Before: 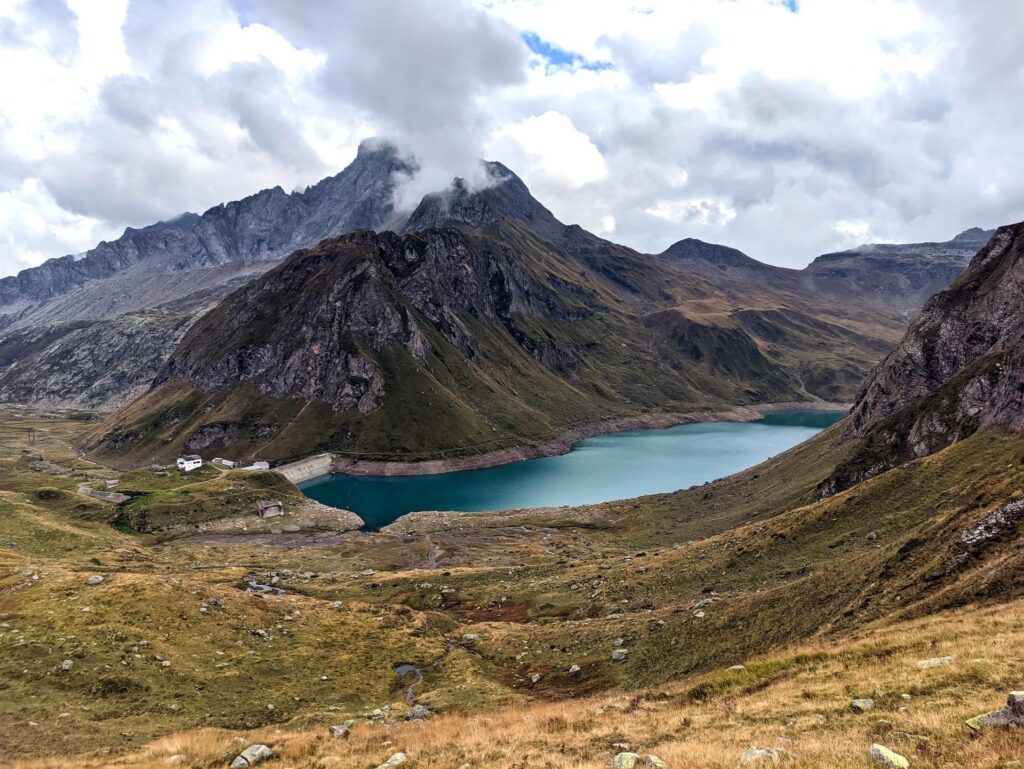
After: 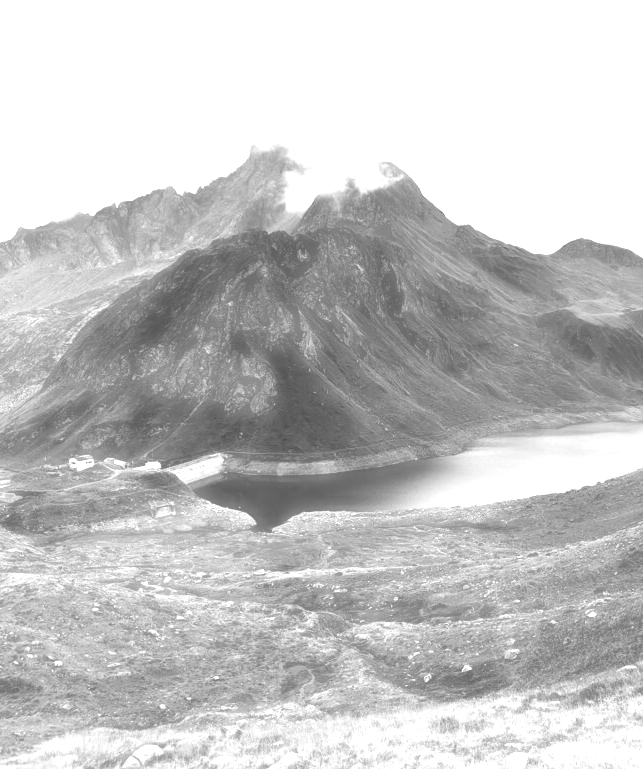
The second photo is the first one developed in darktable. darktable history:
crop: left 10.644%, right 26.528%
color correction: highlights a* 14.52, highlights b* 4.84
haze removal: strength -0.9, distance 0.225, compatibility mode true, adaptive false
exposure: exposure 1.25 EV, compensate exposure bias true, compensate highlight preservation false
color balance: lift [1.01, 1, 1, 1], gamma [1.097, 1, 1, 1], gain [0.85, 1, 1, 1]
monochrome: on, module defaults
